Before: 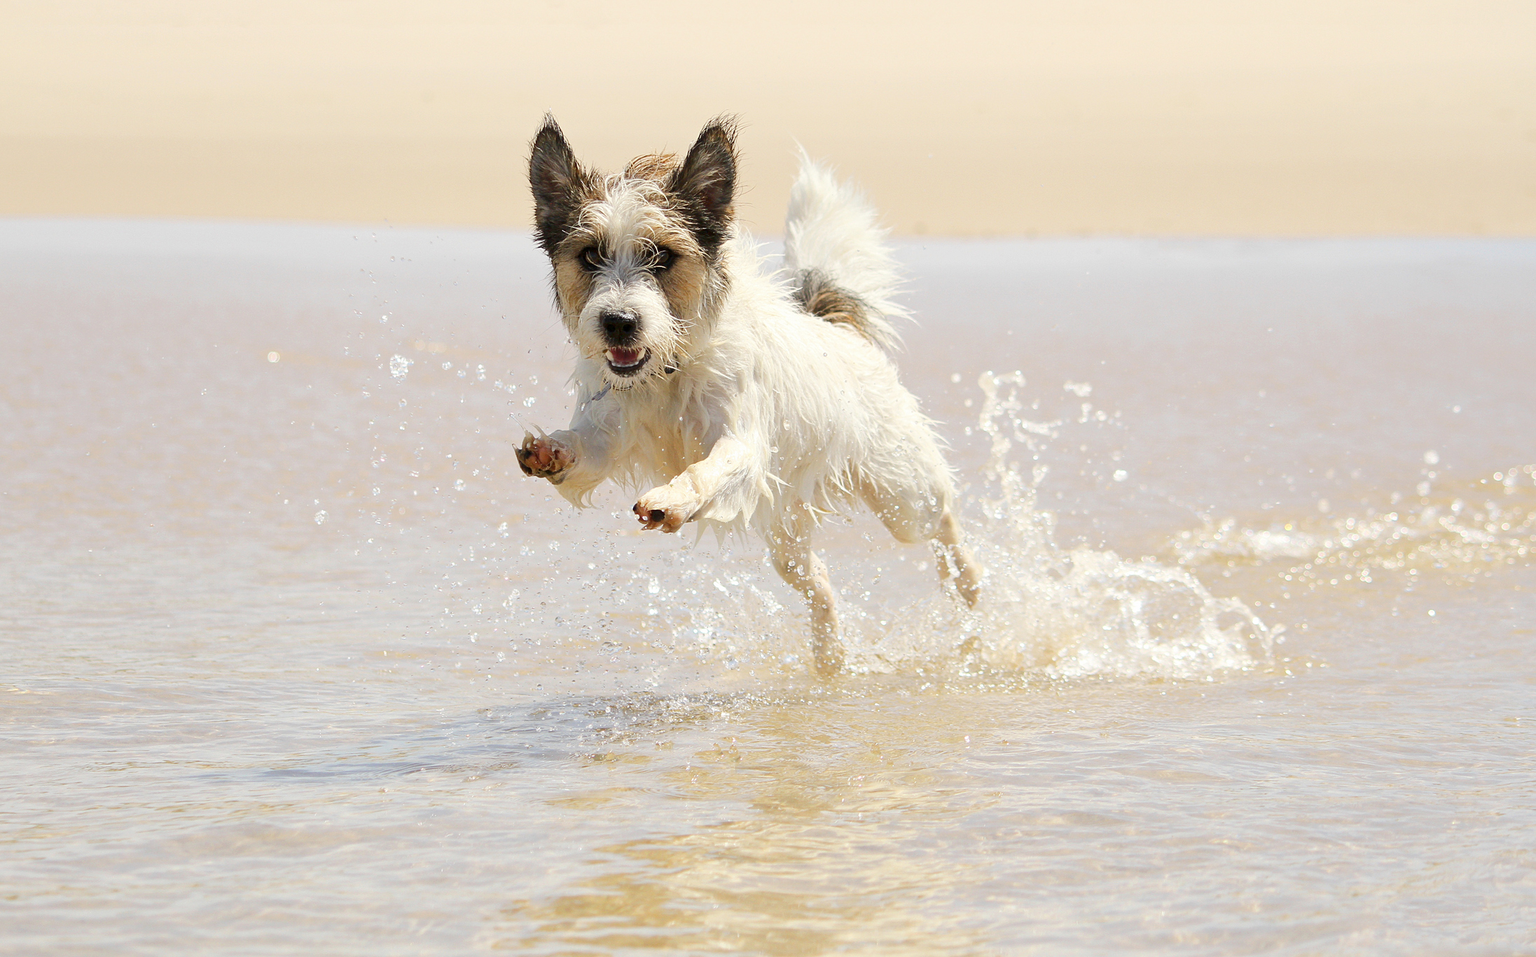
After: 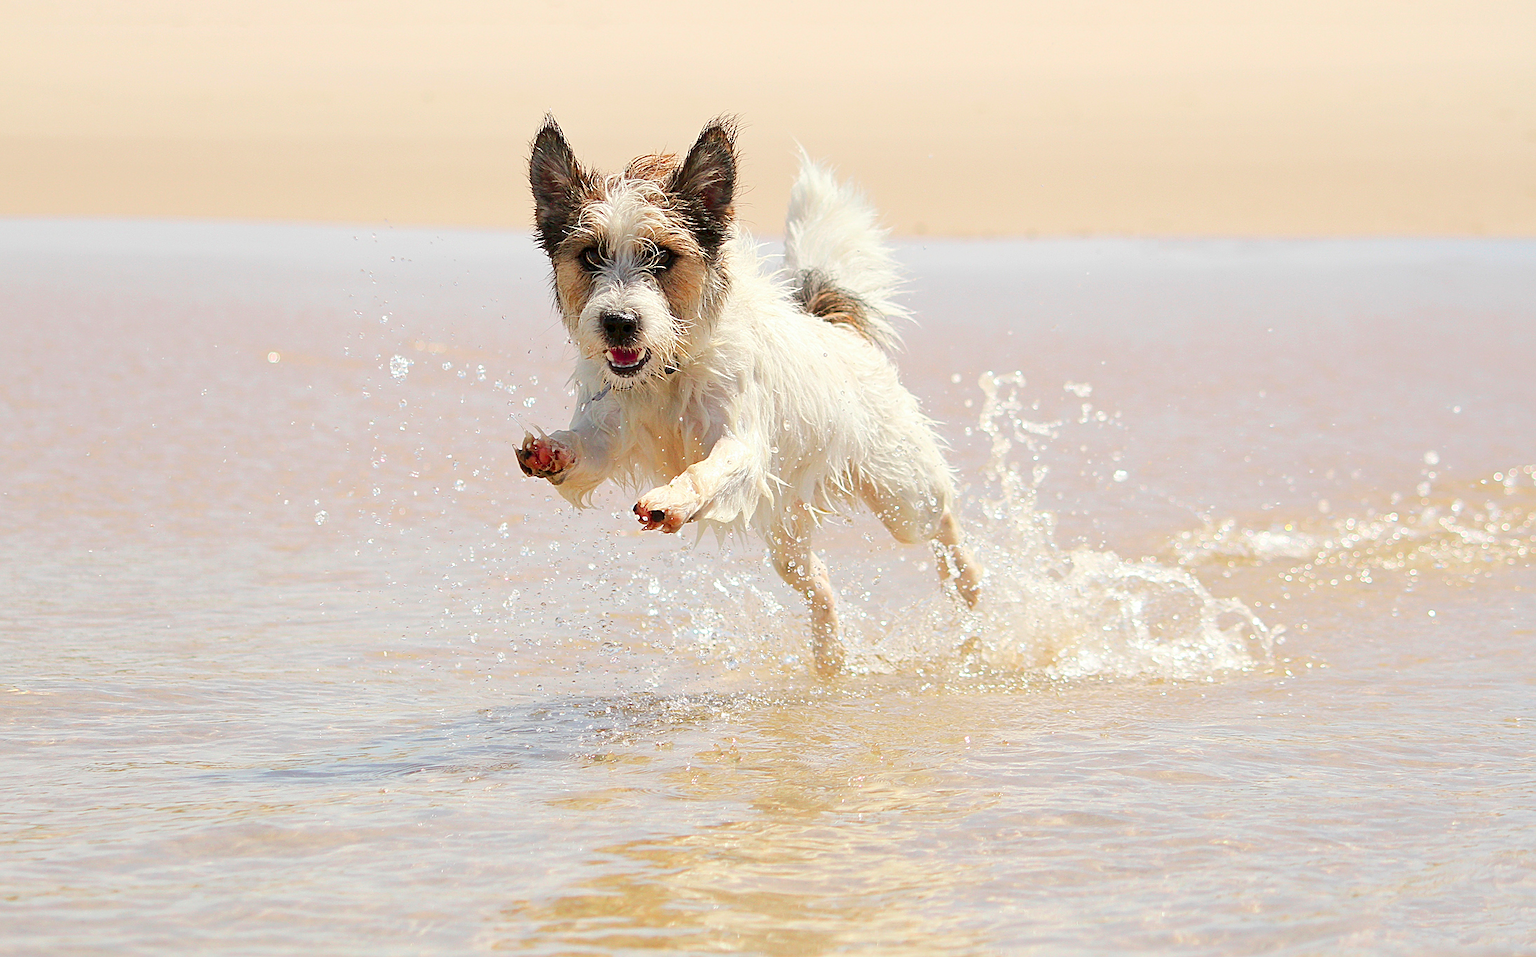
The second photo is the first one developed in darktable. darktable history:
color contrast: green-magenta contrast 1.73, blue-yellow contrast 1.15
sharpen: on, module defaults
